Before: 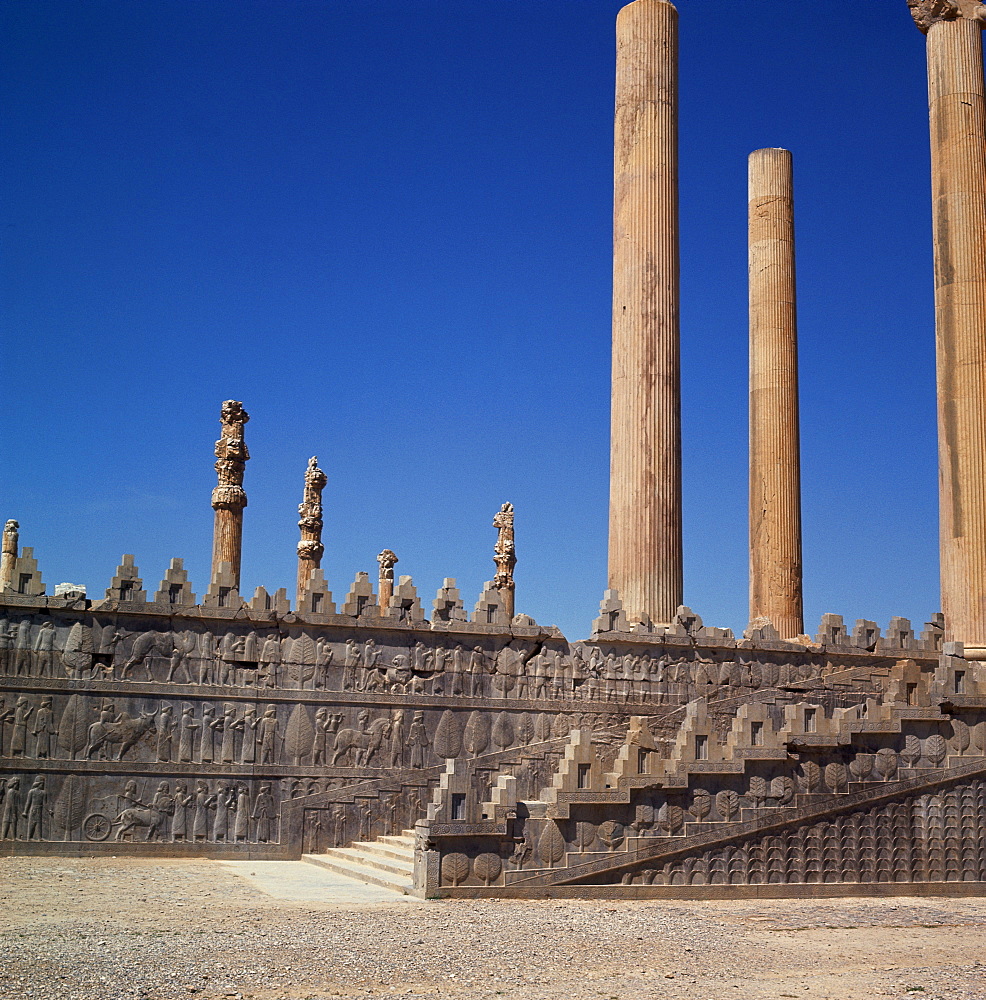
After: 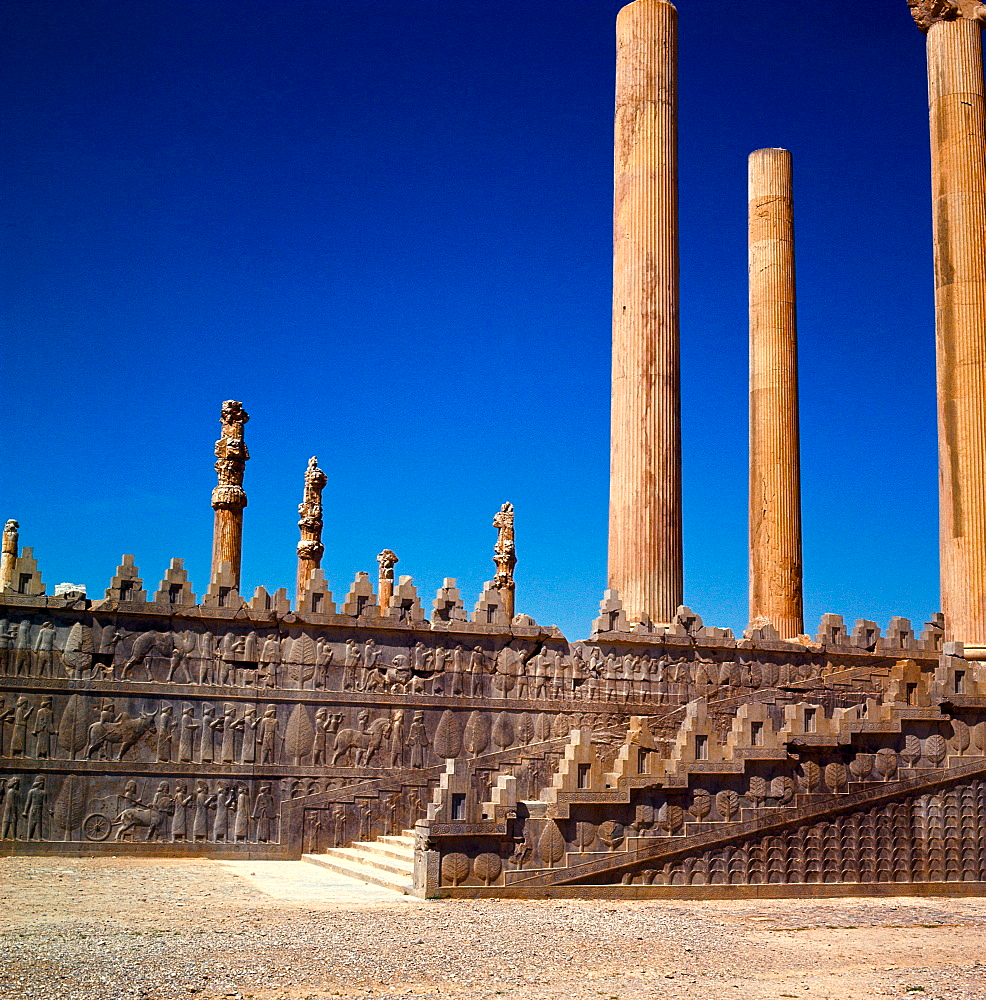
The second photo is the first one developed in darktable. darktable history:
color balance rgb: perceptual saturation grading › global saturation 20%, perceptual saturation grading › highlights -25.801%, perceptual saturation grading › shadows 50.564%, global vibrance 24.998%, contrast 19.513%
